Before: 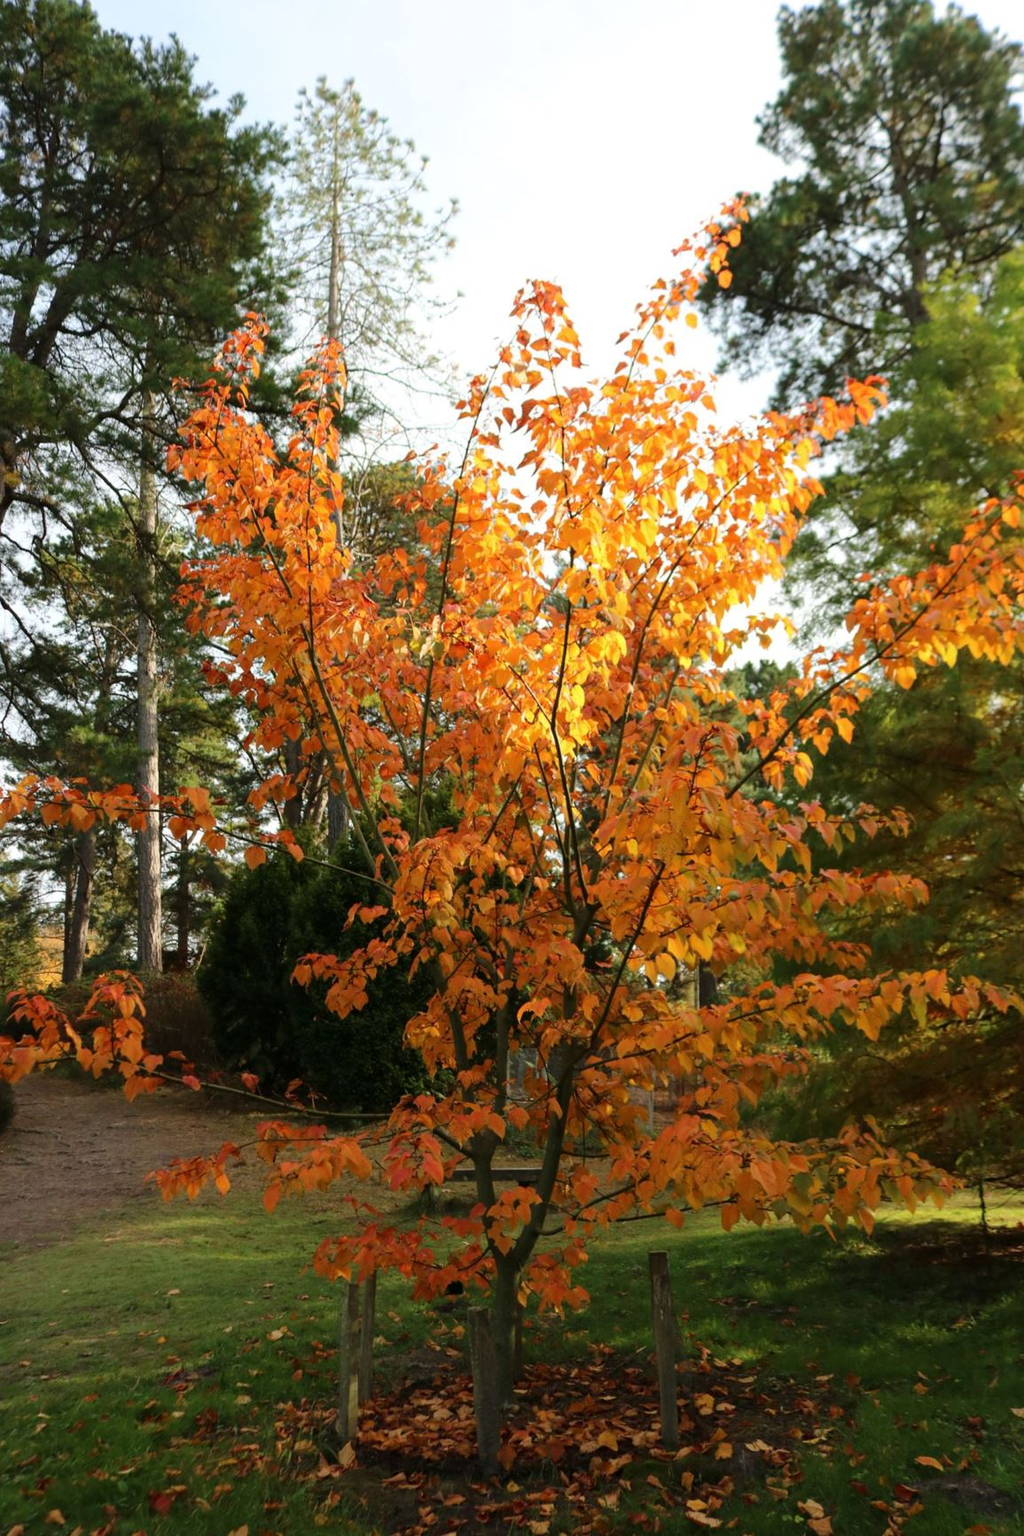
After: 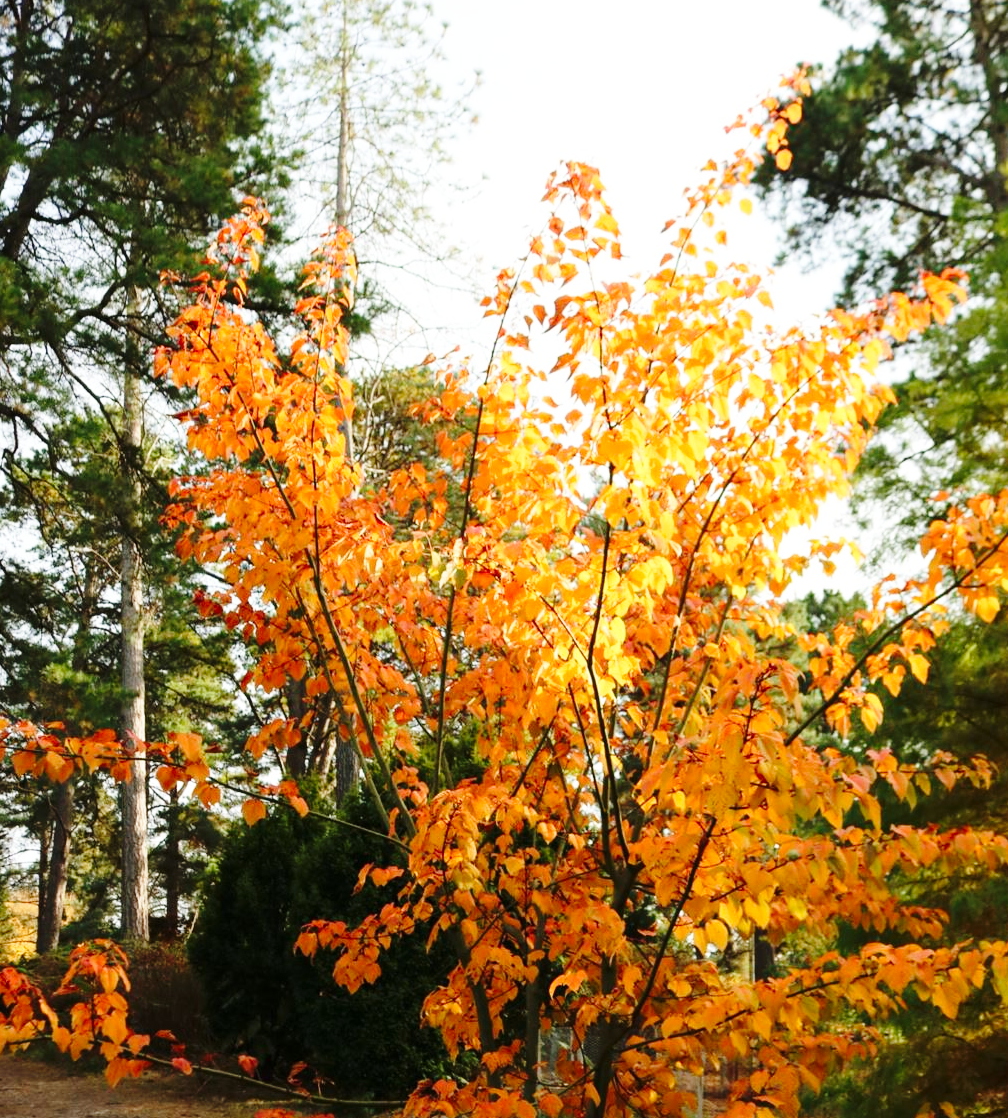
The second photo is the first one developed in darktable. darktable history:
base curve: curves: ch0 [(0, 0) (0.028, 0.03) (0.121, 0.232) (0.46, 0.748) (0.859, 0.968) (1, 1)], preserve colors none
white balance: emerald 1
crop: left 3.015%, top 8.969%, right 9.647%, bottom 26.457%
